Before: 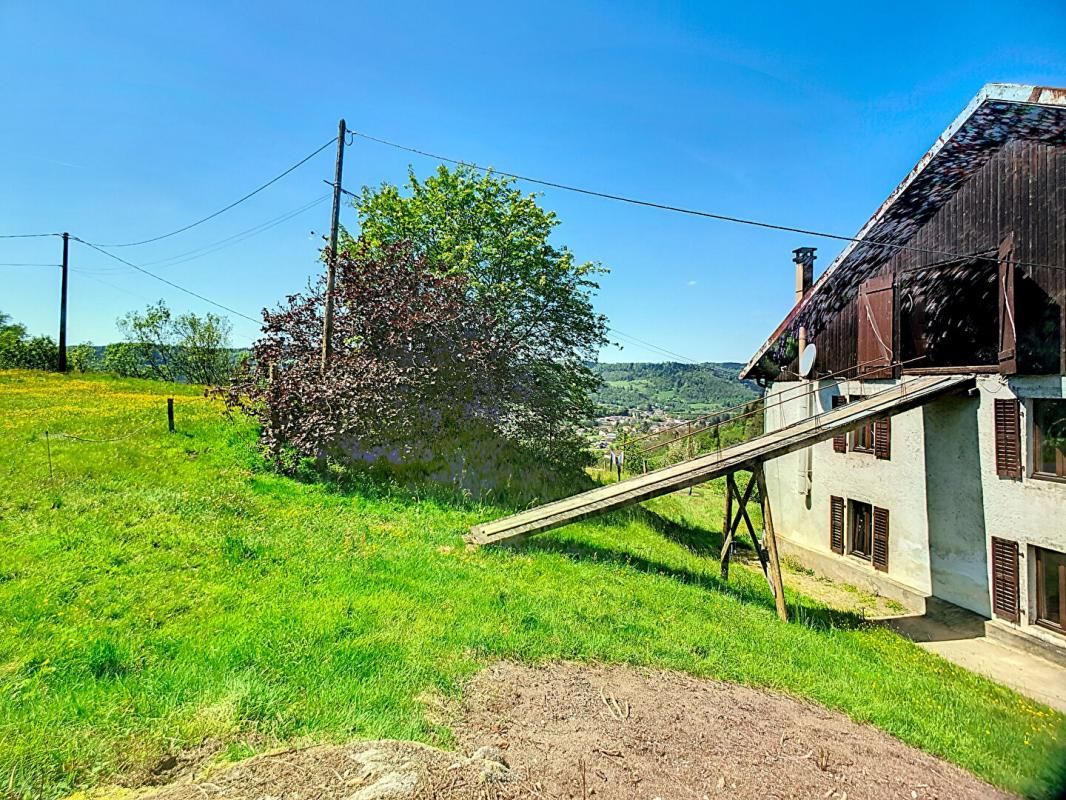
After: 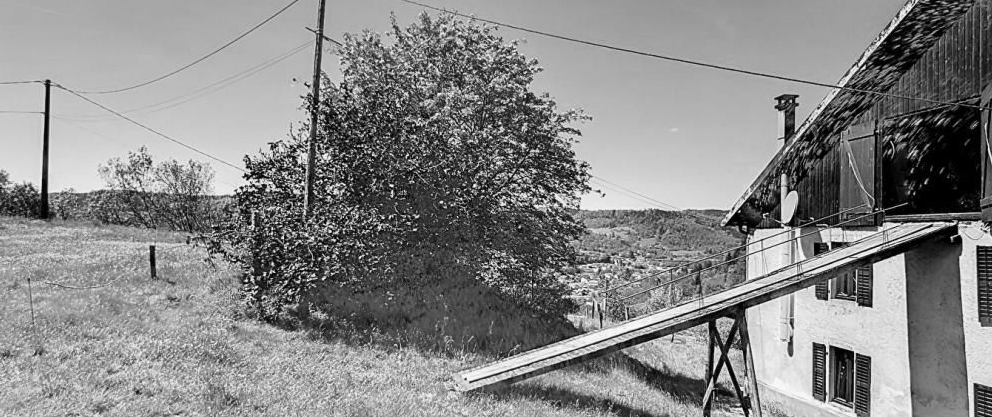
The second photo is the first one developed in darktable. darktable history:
monochrome: a 32, b 64, size 2.3
crop: left 1.744%, top 19.225%, right 5.069%, bottom 28.357%
